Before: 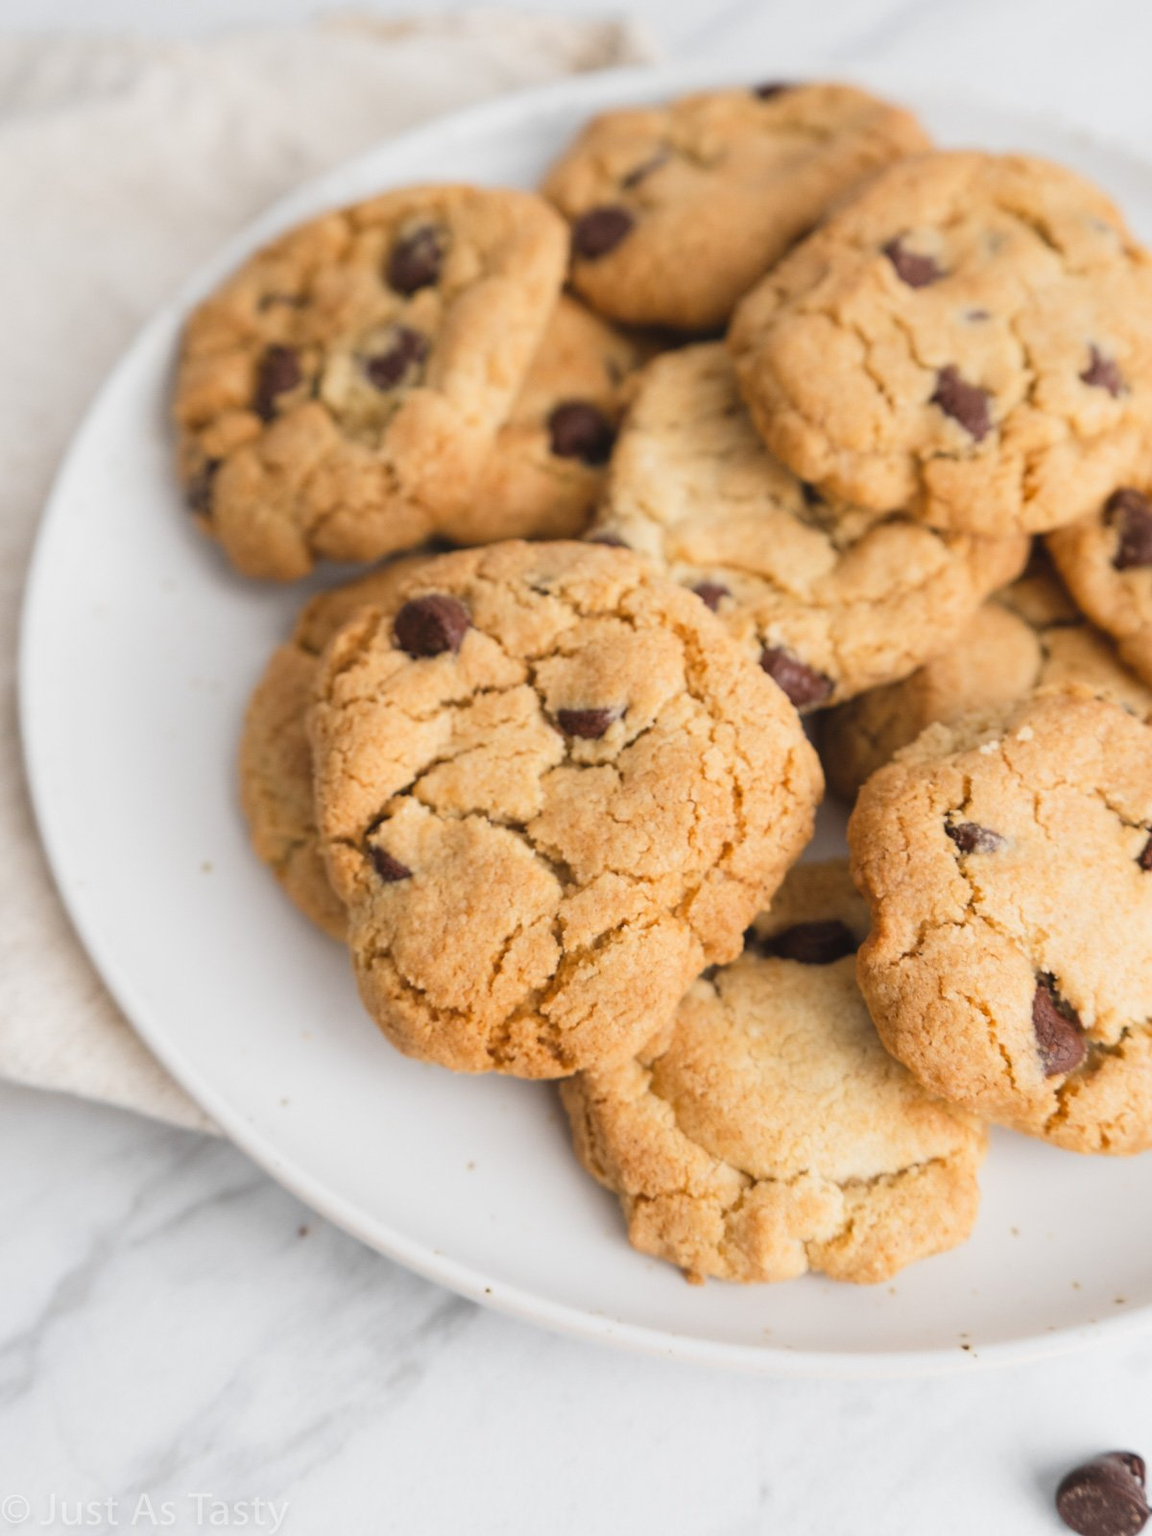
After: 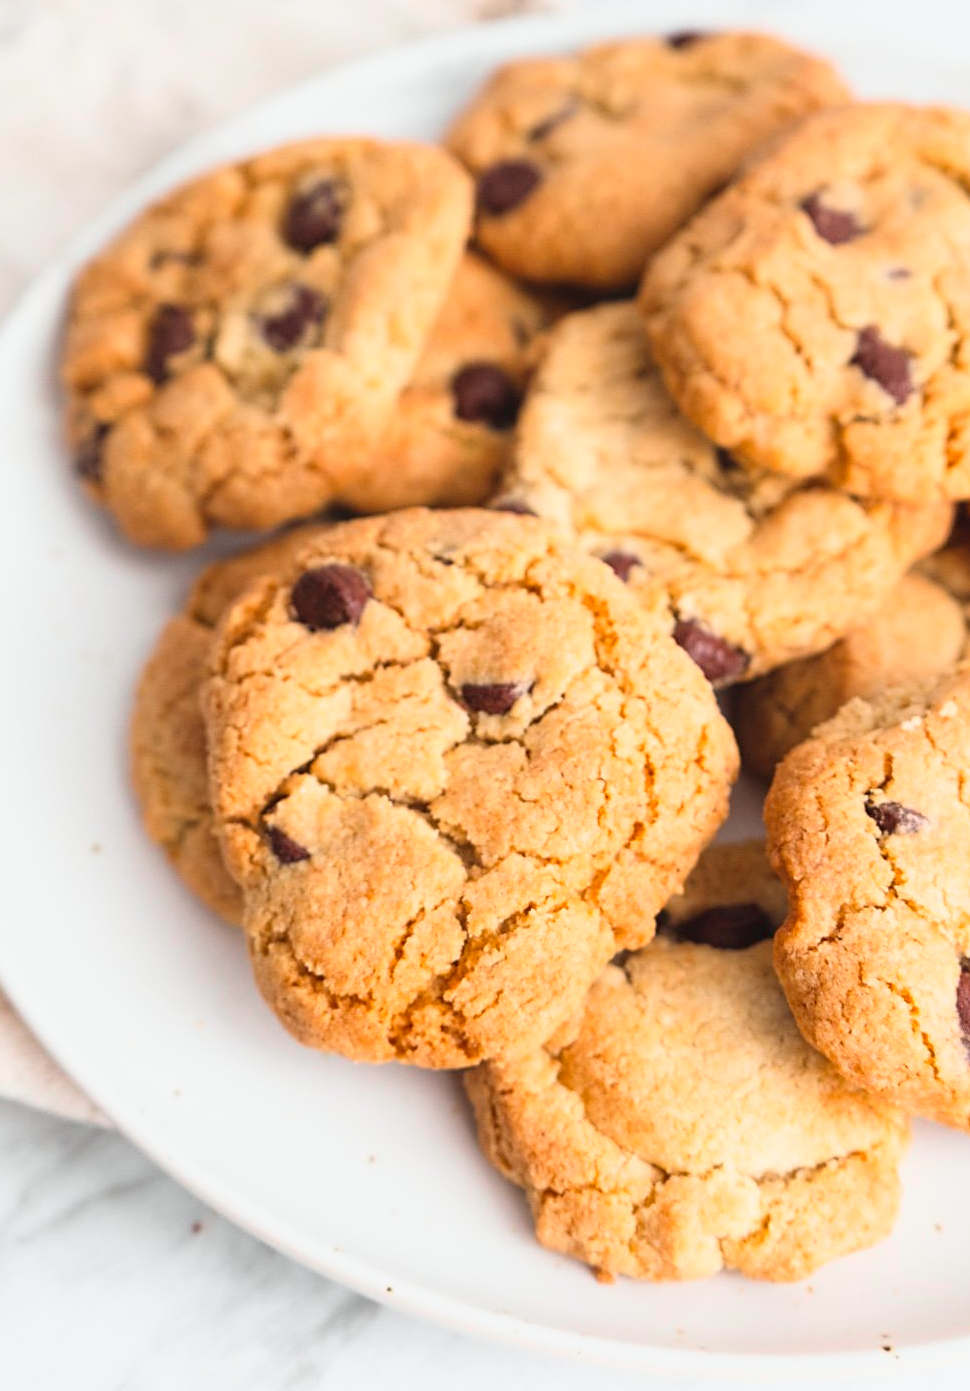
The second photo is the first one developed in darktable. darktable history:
tone curve: curves: ch0 [(0, 0) (0.051, 0.047) (0.102, 0.099) (0.236, 0.249) (0.429, 0.473) (0.67, 0.755) (0.875, 0.948) (1, 0.985)]; ch1 [(0, 0) (0.339, 0.298) (0.402, 0.363) (0.453, 0.413) (0.485, 0.469) (0.494, 0.493) (0.504, 0.502) (0.515, 0.526) (0.563, 0.591) (0.597, 0.639) (0.834, 0.888) (1, 1)]; ch2 [(0, 0) (0.362, 0.353) (0.425, 0.439) (0.501, 0.501) (0.537, 0.538) (0.58, 0.59) (0.642, 0.669) (0.773, 0.856) (1, 1)], color space Lab, independent channels, preserve colors none
crop: left 9.929%, top 3.475%, right 9.188%, bottom 9.529%
sharpen: radius 2.529, amount 0.323
